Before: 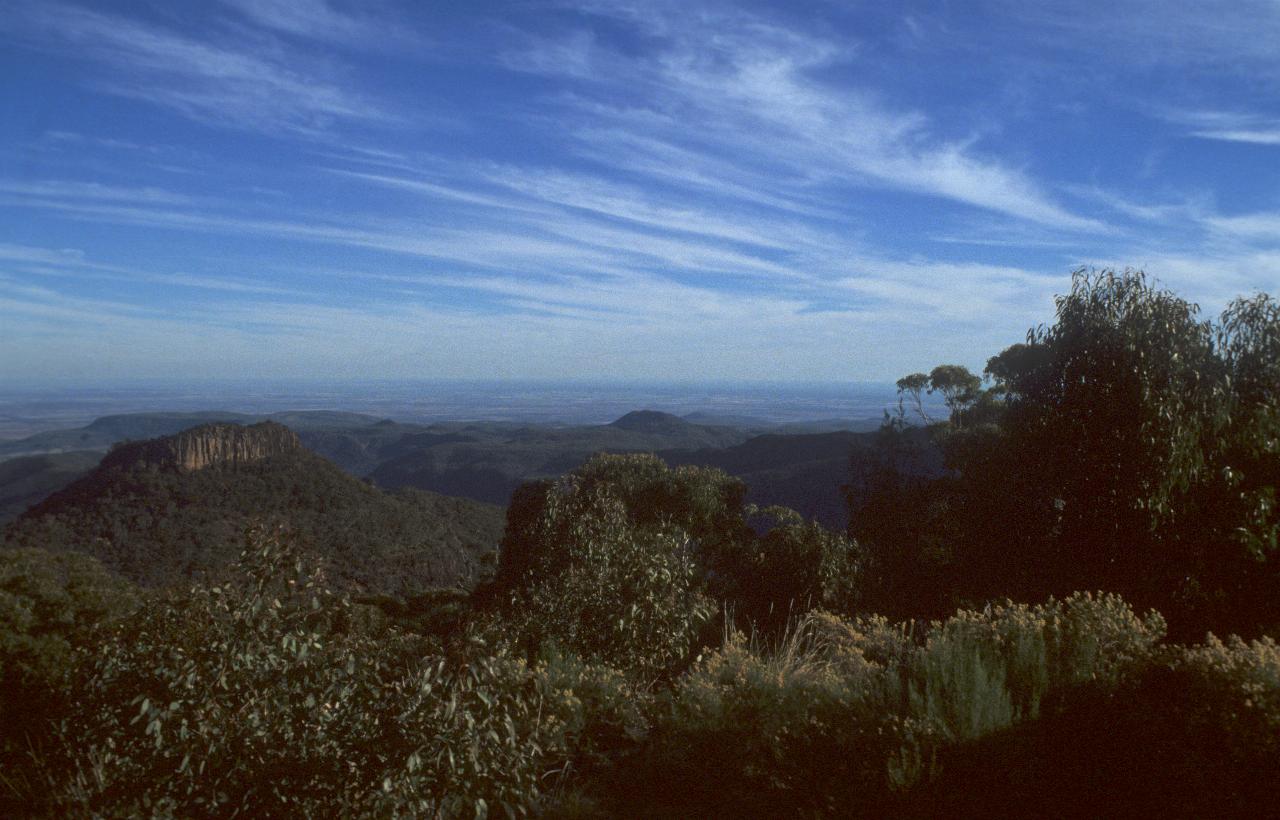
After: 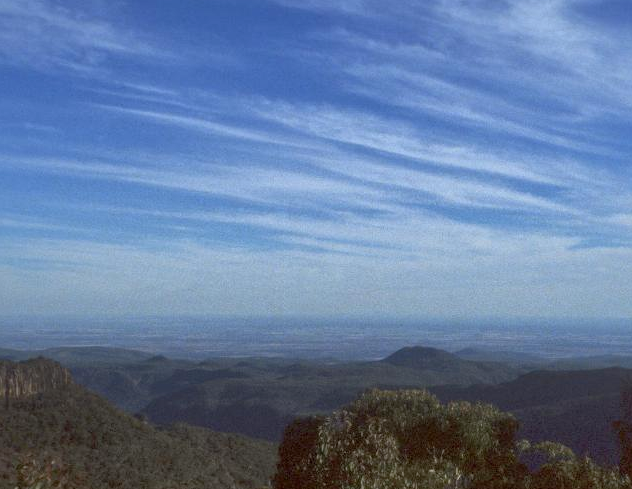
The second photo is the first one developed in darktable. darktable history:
crop: left 17.868%, top 7.918%, right 32.685%, bottom 32.344%
local contrast: mode bilateral grid, contrast 19, coarseness 51, detail 132%, midtone range 0.2
contrast brightness saturation: contrast 0.052
shadows and highlights: on, module defaults
